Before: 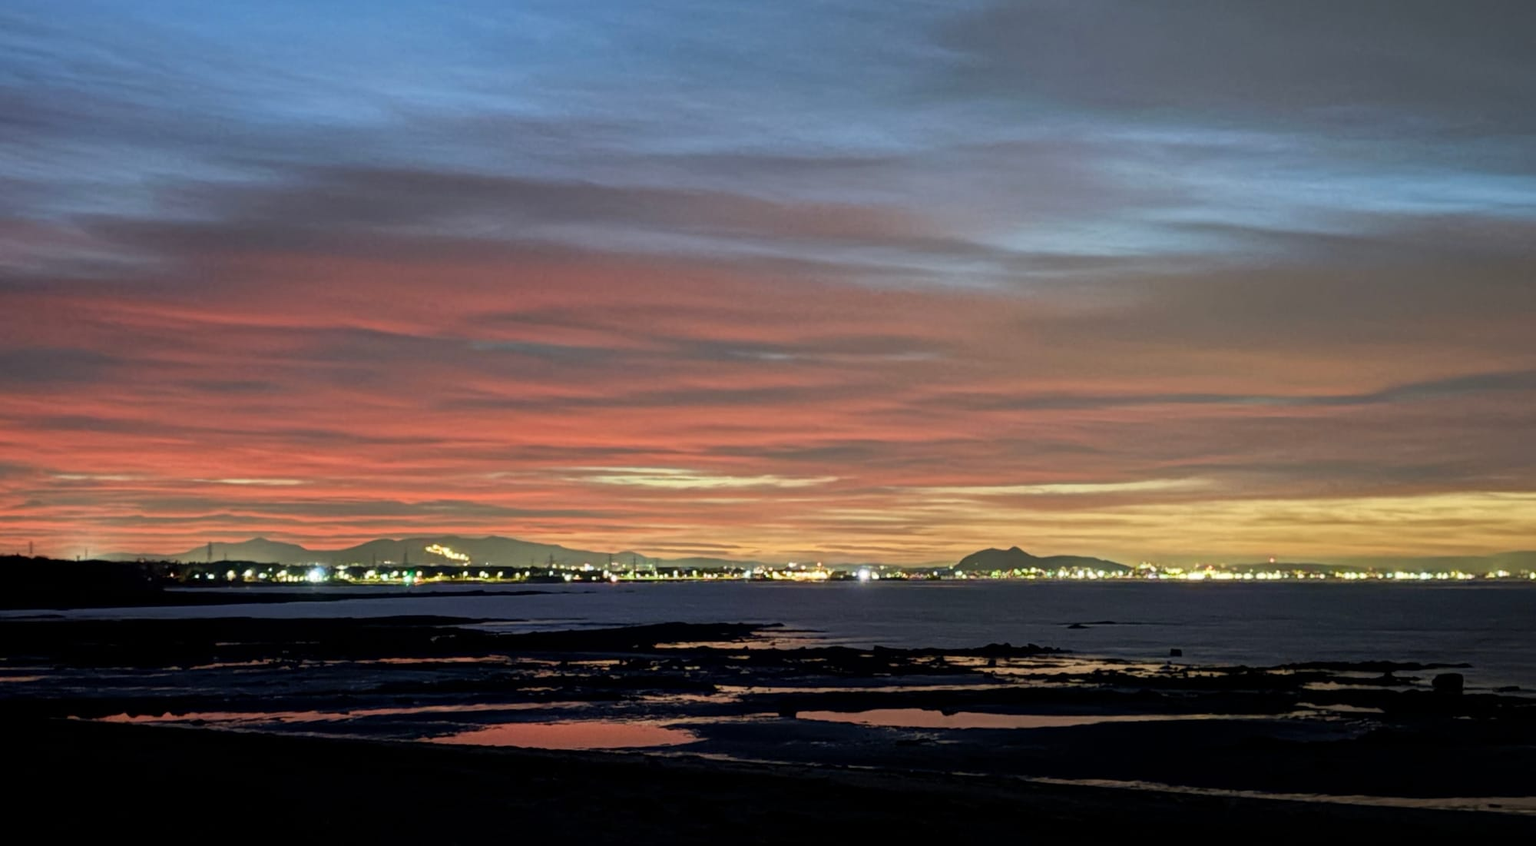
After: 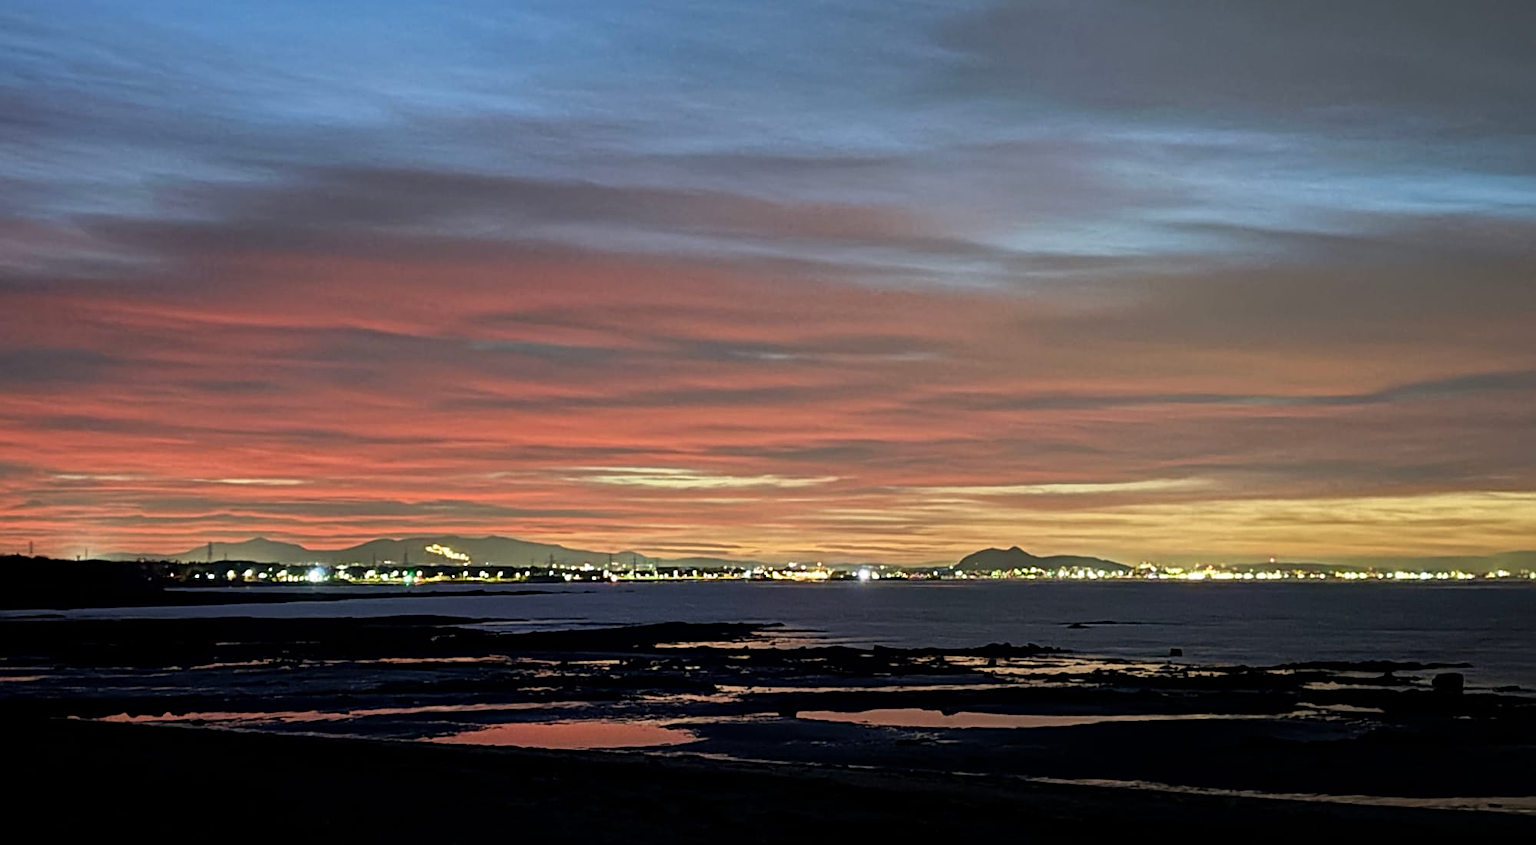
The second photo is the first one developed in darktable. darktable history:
sharpen: radius 2.531, amount 0.628
